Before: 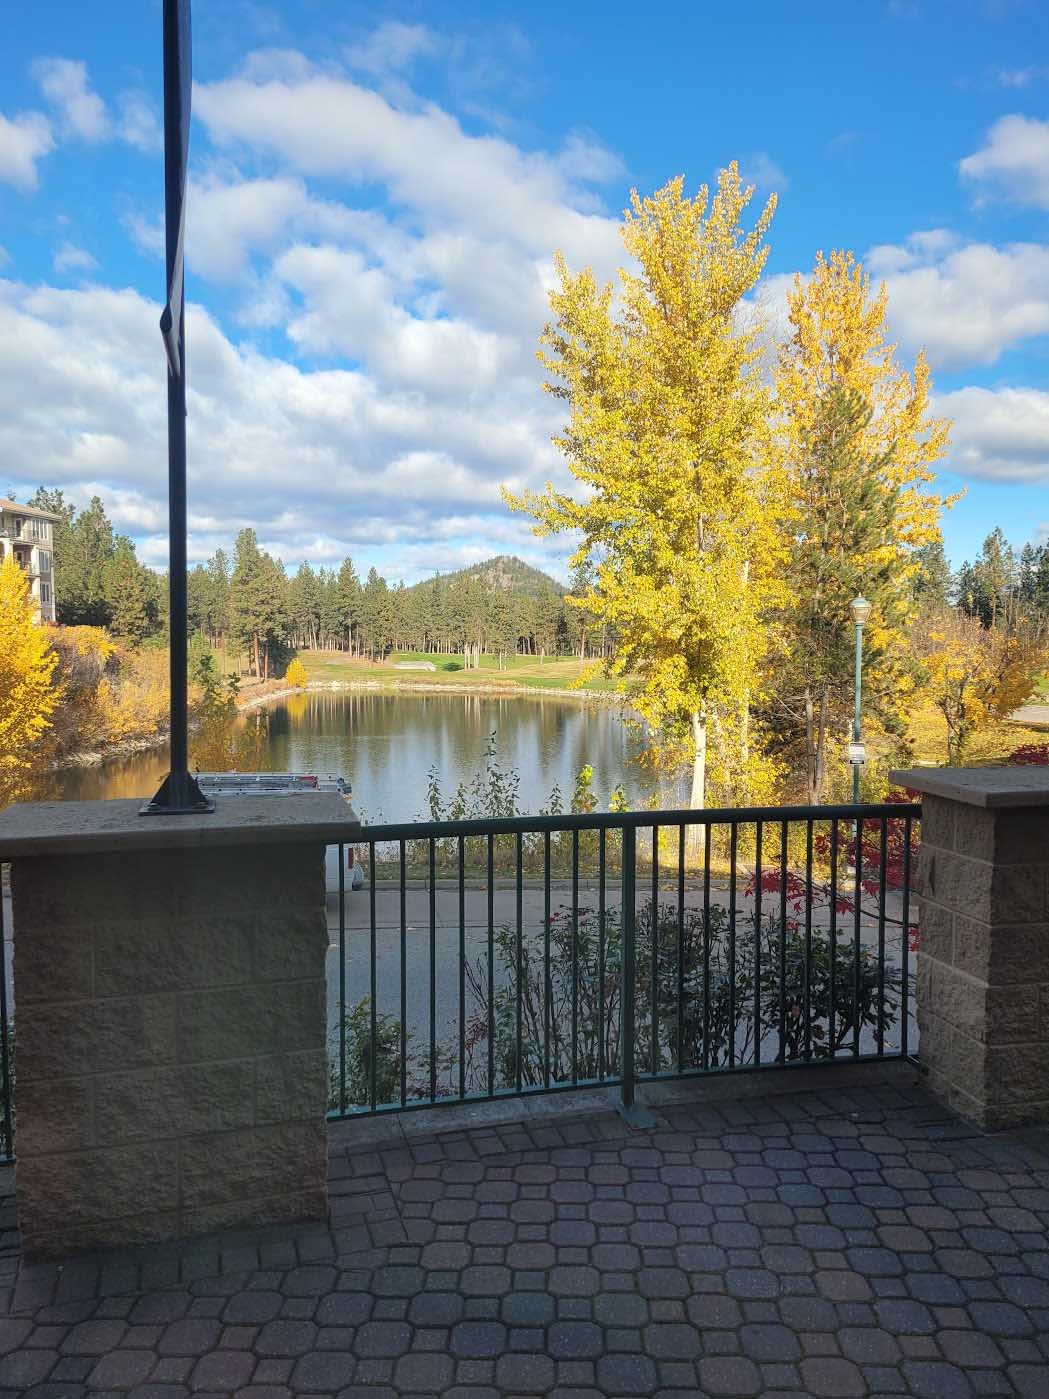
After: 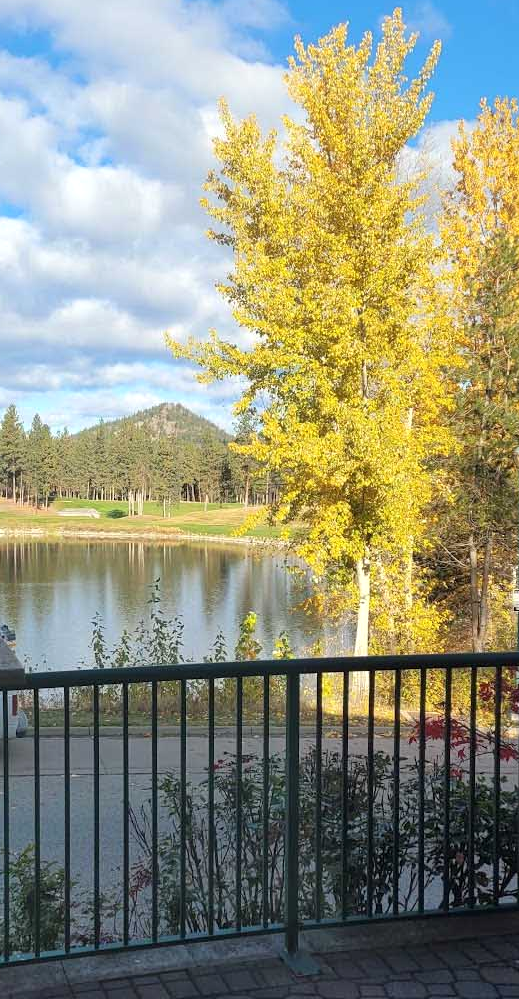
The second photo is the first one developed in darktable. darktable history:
tone equalizer: on, module defaults
exposure: black level correction 0.001, exposure 0.14 EV, compensate highlight preservation false
crop: left 32.075%, top 10.976%, right 18.355%, bottom 17.596%
